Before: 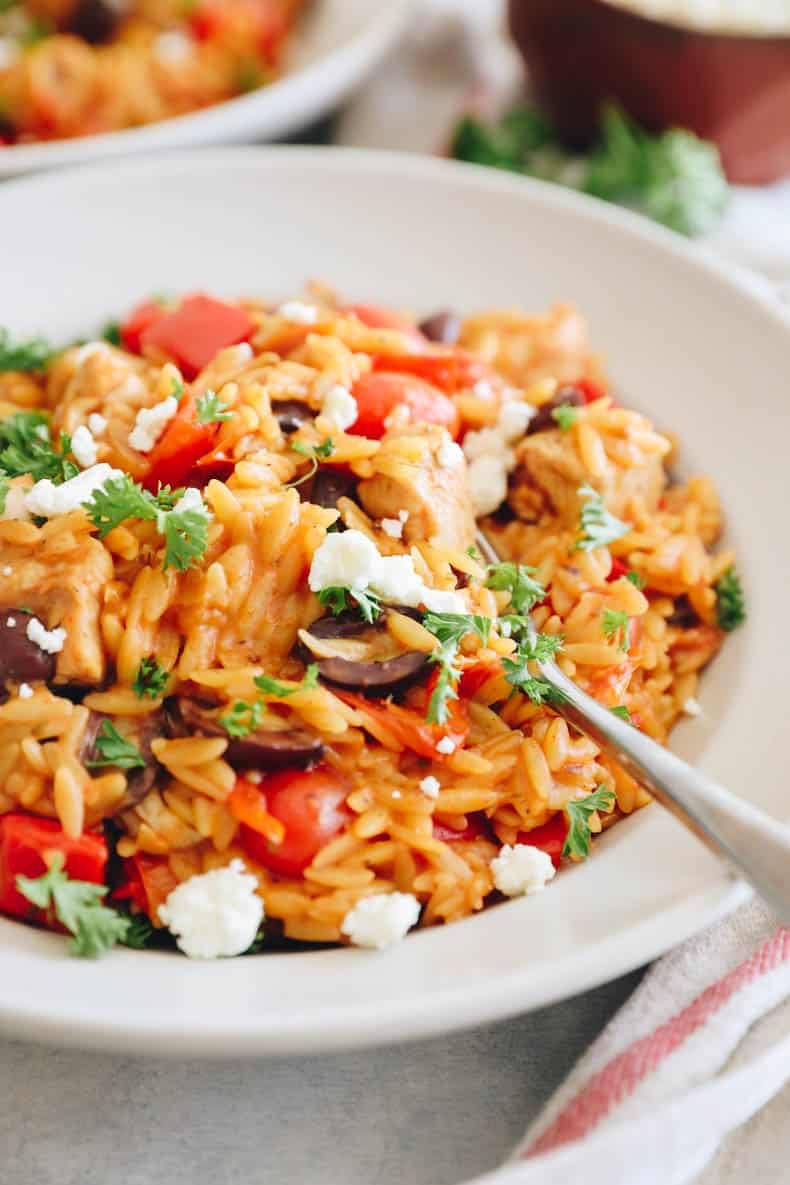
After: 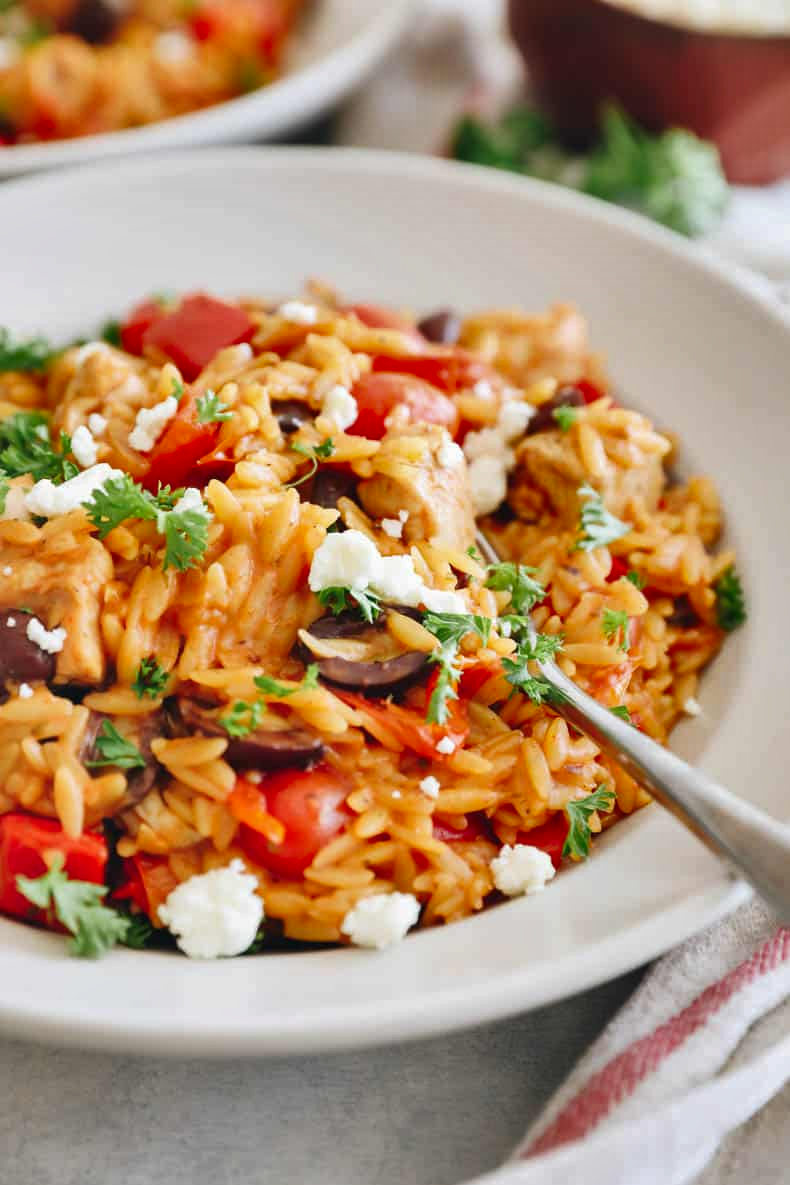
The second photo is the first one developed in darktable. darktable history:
shadows and highlights: shadows 73.49, highlights -60.69, soften with gaussian
